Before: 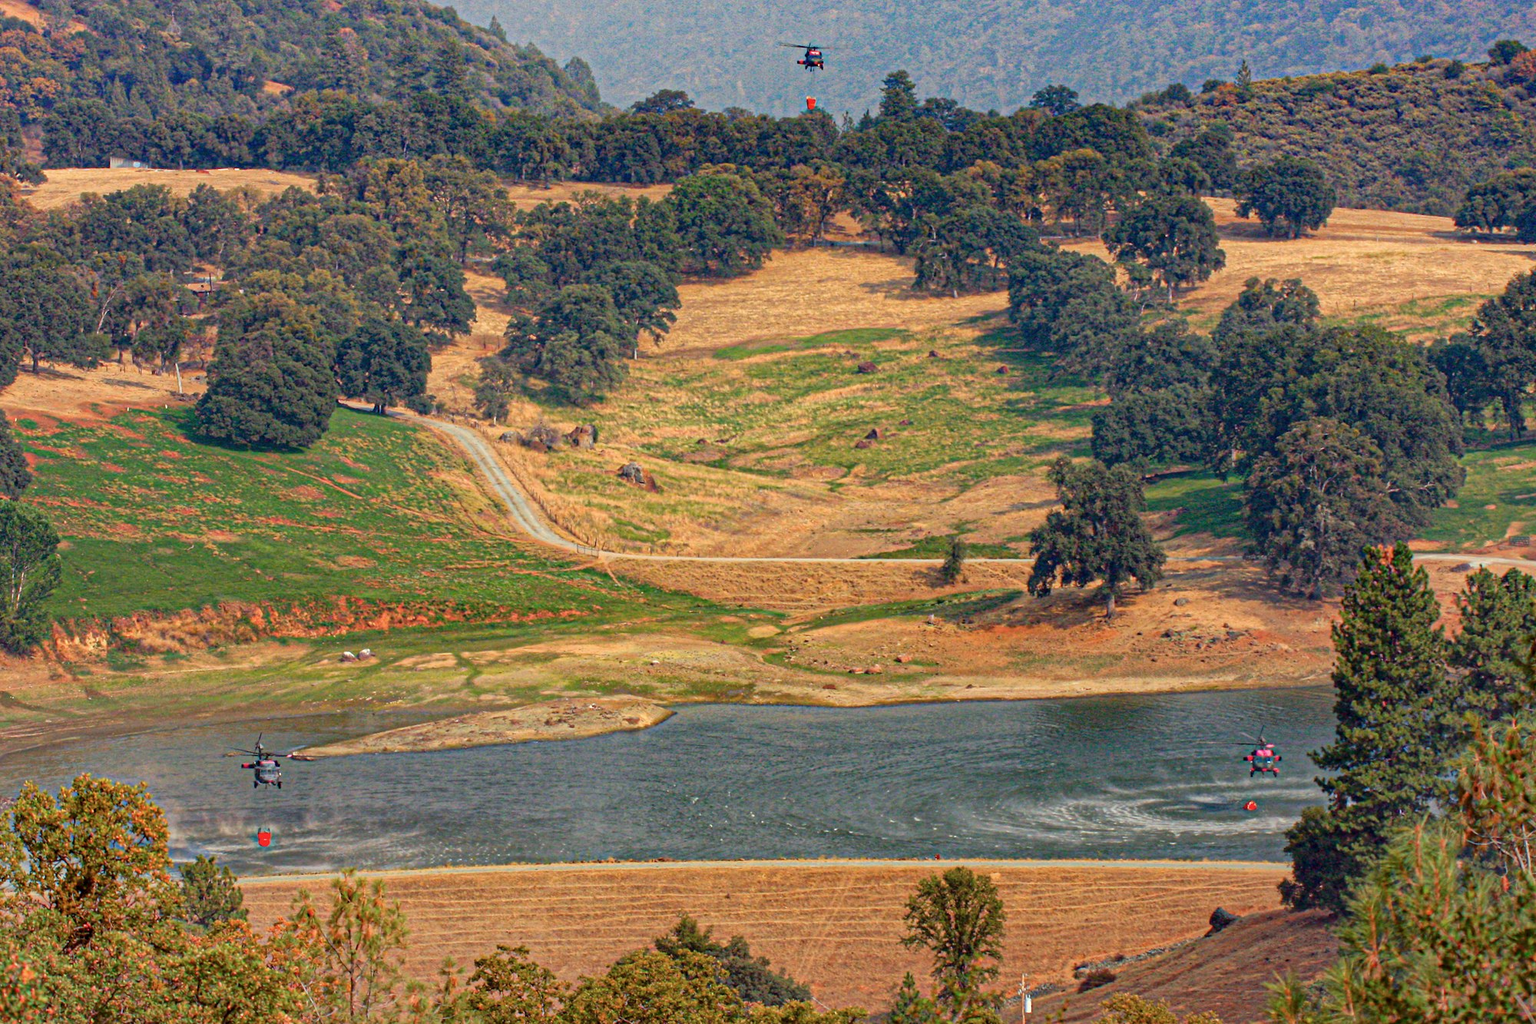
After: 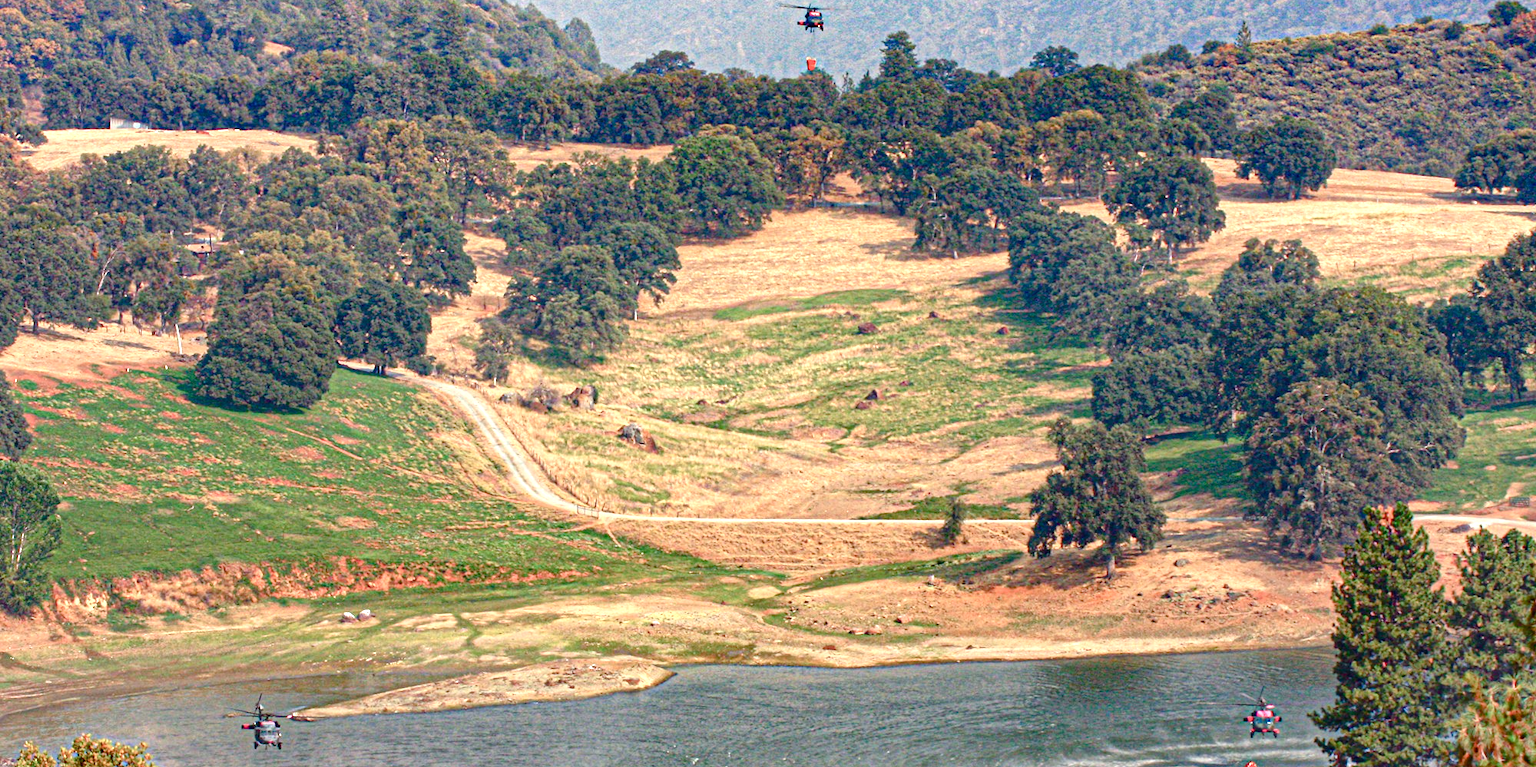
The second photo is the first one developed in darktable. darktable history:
color balance rgb: shadows lift › luminance -10%, shadows lift › chroma 1%, shadows lift › hue 113°, power › luminance -15%, highlights gain › chroma 0.2%, highlights gain › hue 333°, global offset › luminance 0.5%, perceptual saturation grading › global saturation 20%, perceptual saturation grading › highlights -50%, perceptual saturation grading › shadows 25%, contrast -10%
crop: top 3.857%, bottom 21.132%
exposure: black level correction 0, exposure 1.1 EV, compensate highlight preservation false
